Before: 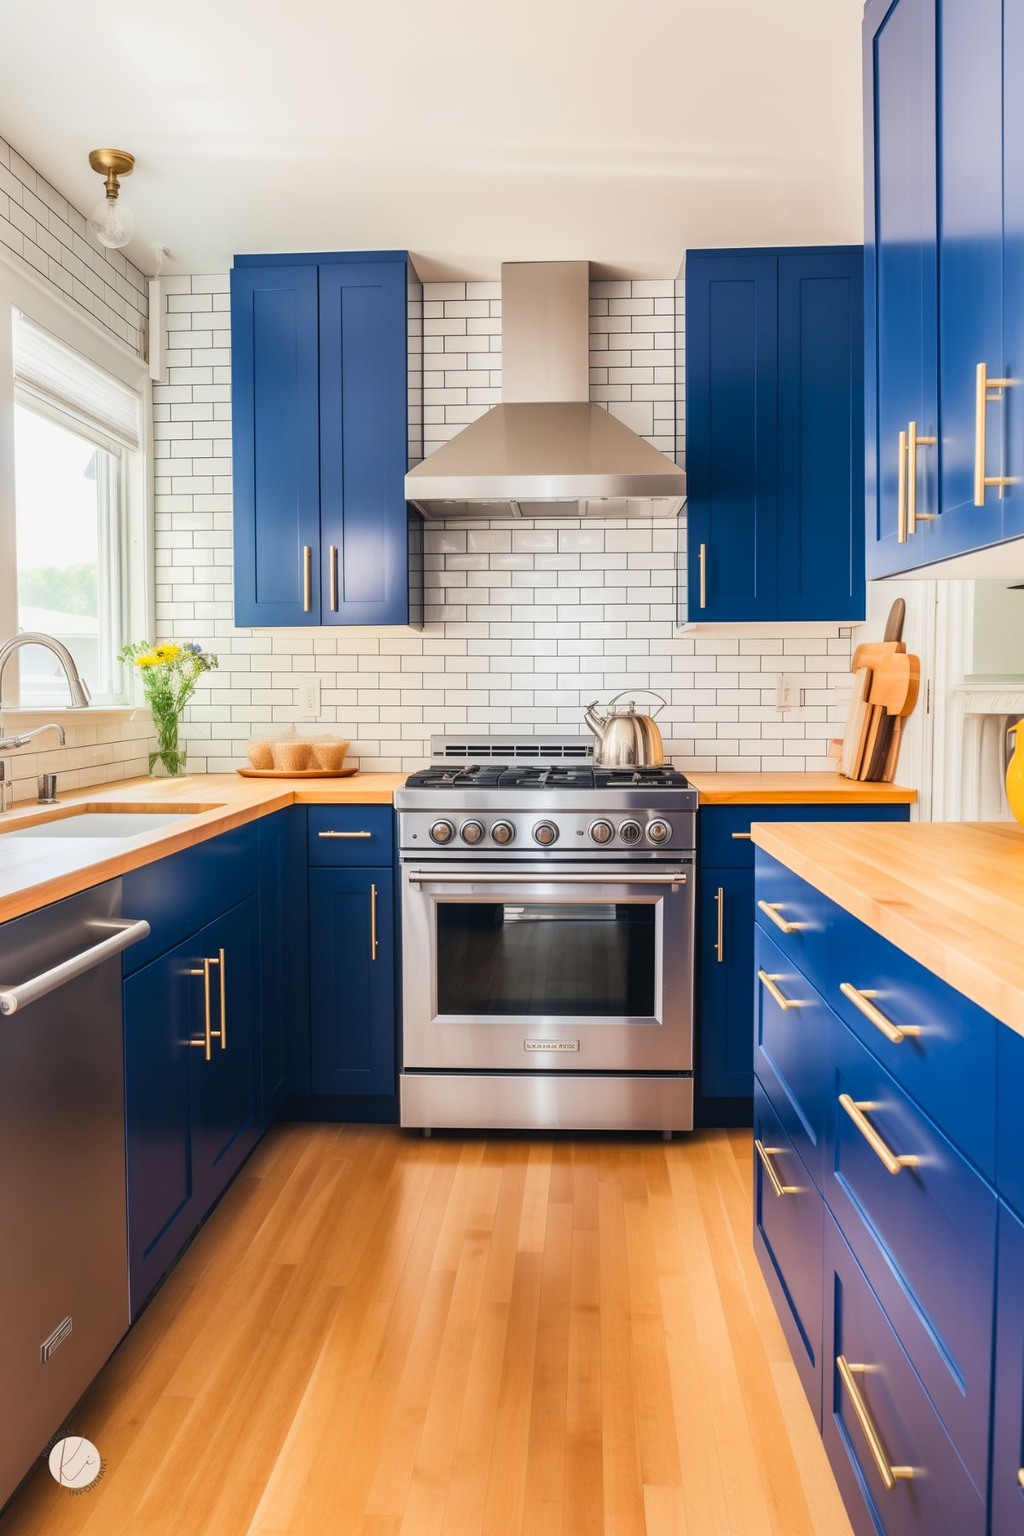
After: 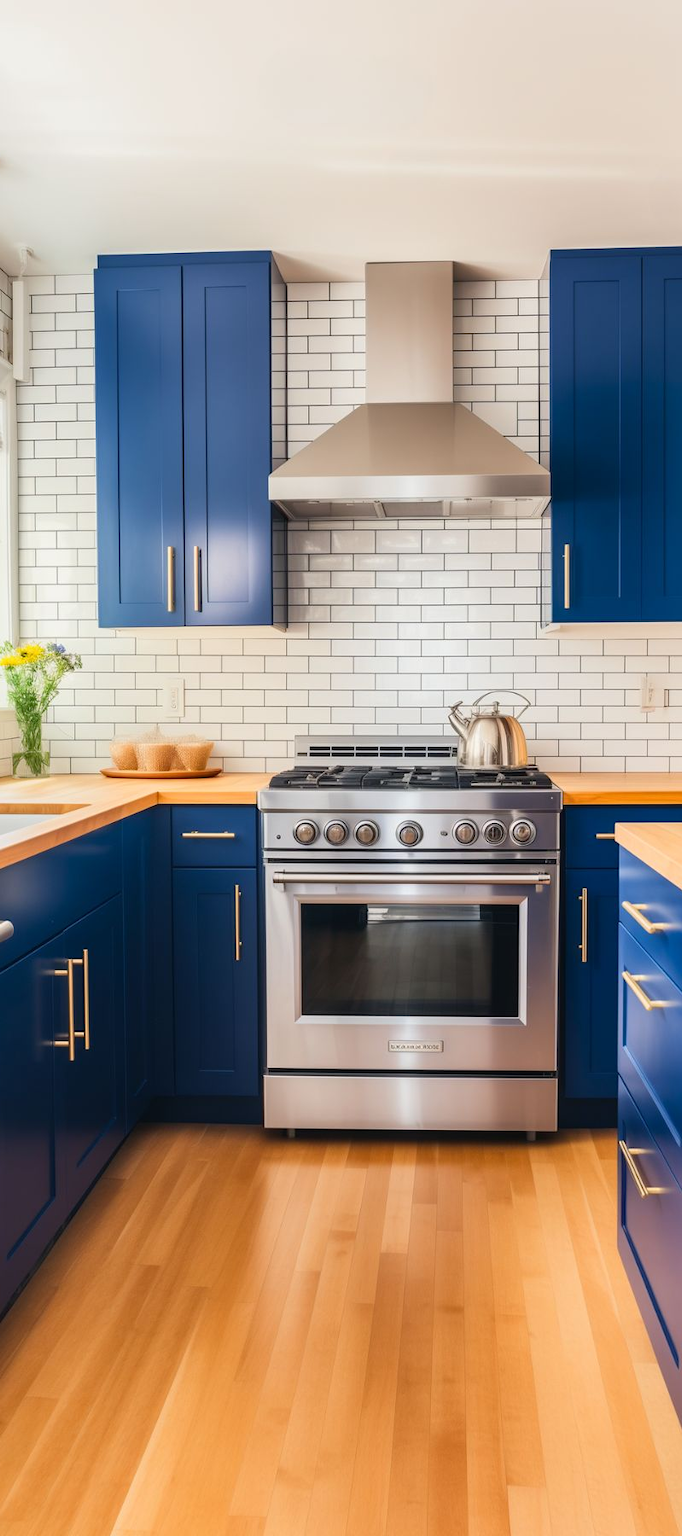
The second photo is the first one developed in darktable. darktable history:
crop and rotate: left 13.33%, right 19.982%
